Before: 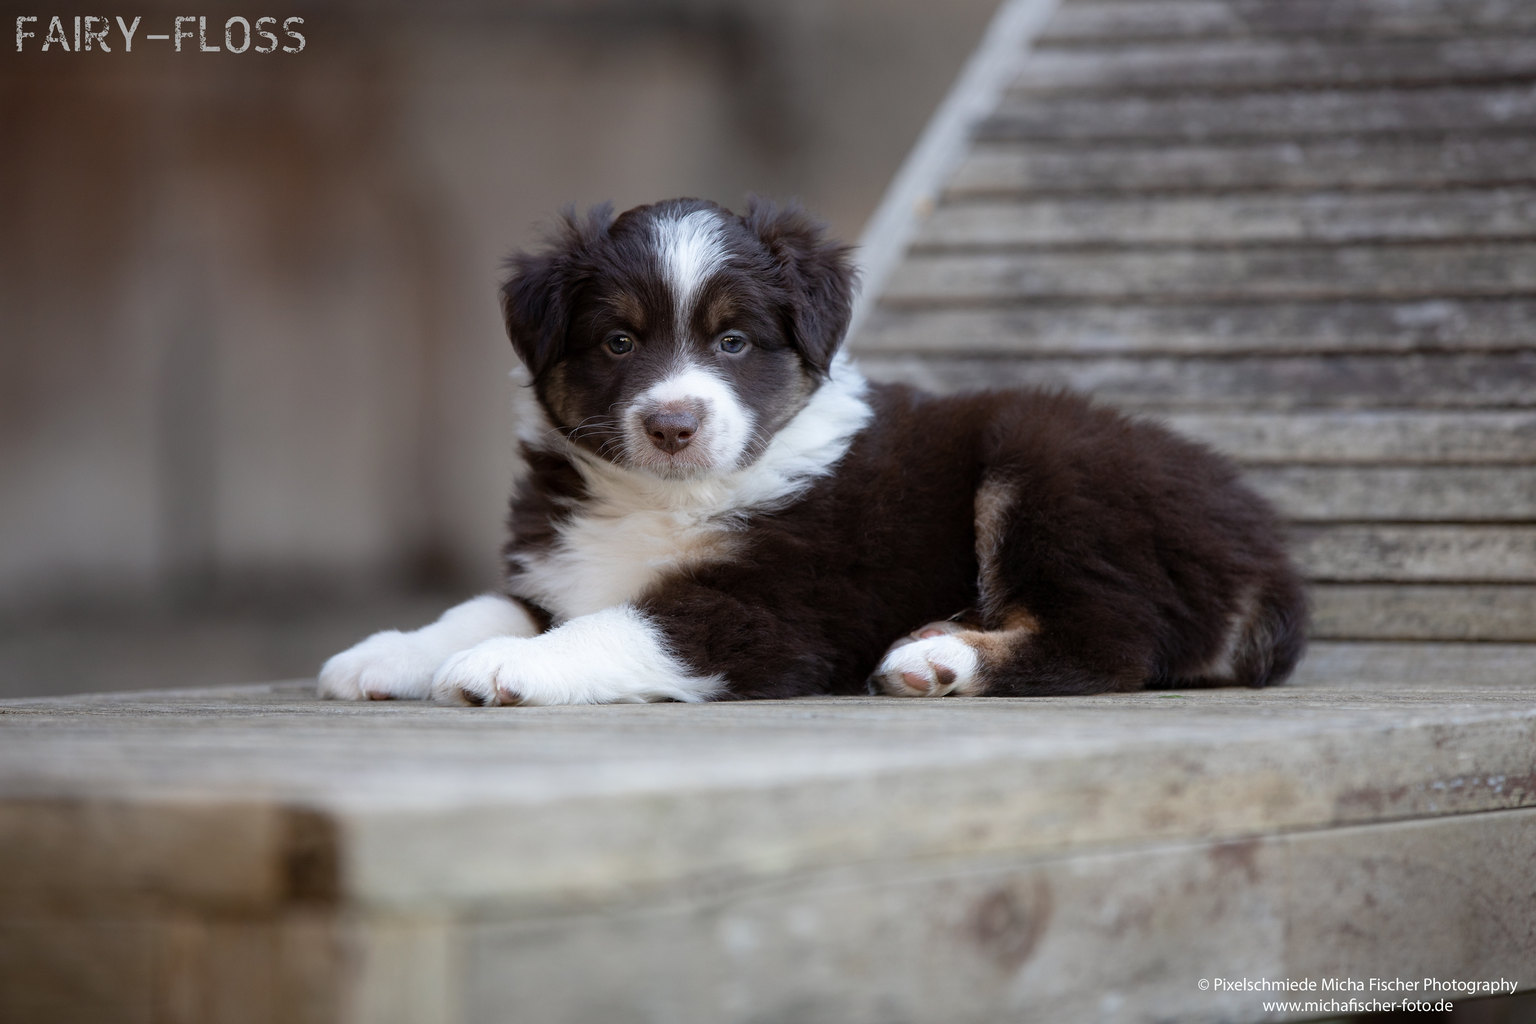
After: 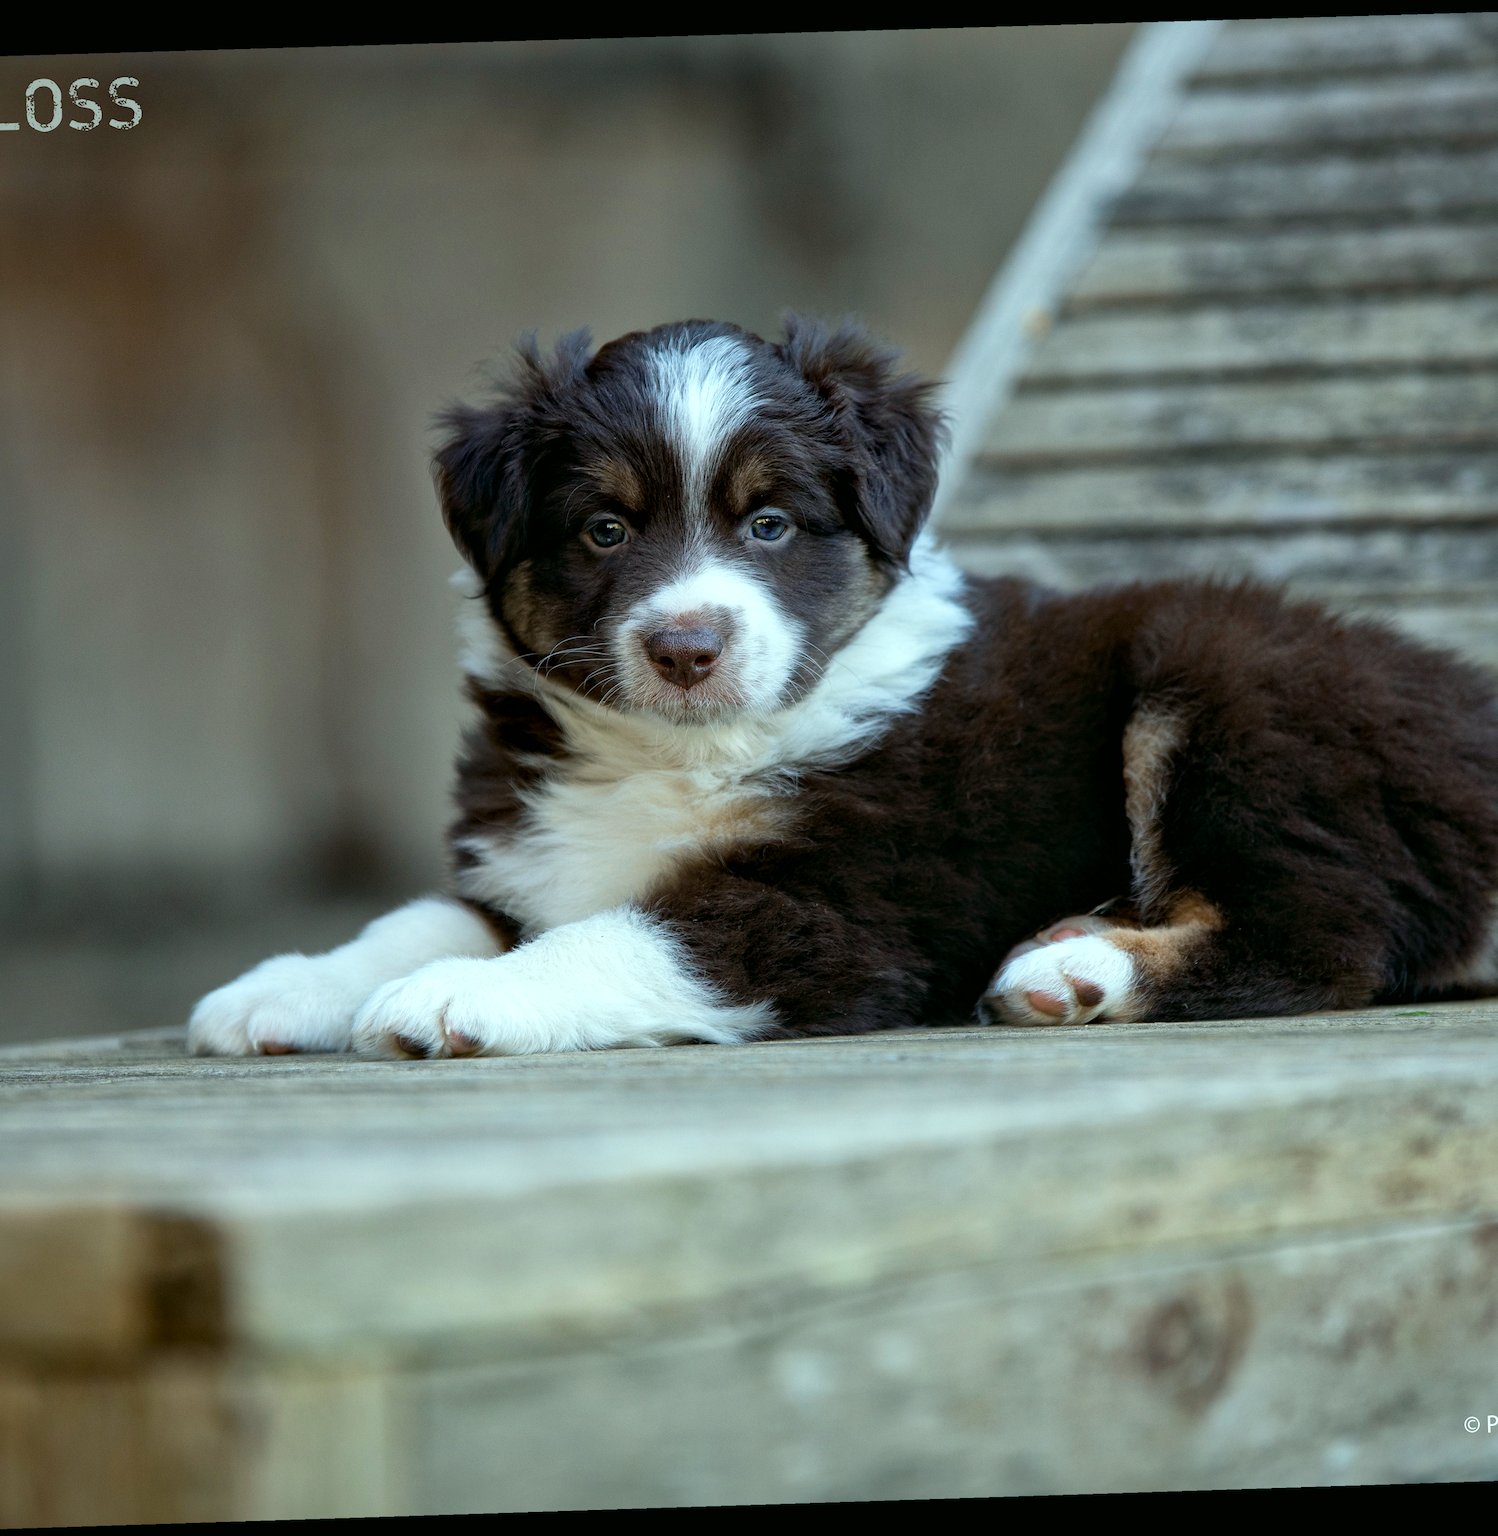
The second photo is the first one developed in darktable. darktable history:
rotate and perspective: rotation -1.77°, lens shift (horizontal) 0.004, automatic cropping off
local contrast: mode bilateral grid, contrast 20, coarseness 50, detail 159%, midtone range 0.2
color correction: highlights a* -7.33, highlights b* 1.26, shadows a* -3.55, saturation 1.4
crop and rotate: left 13.342%, right 19.991%
